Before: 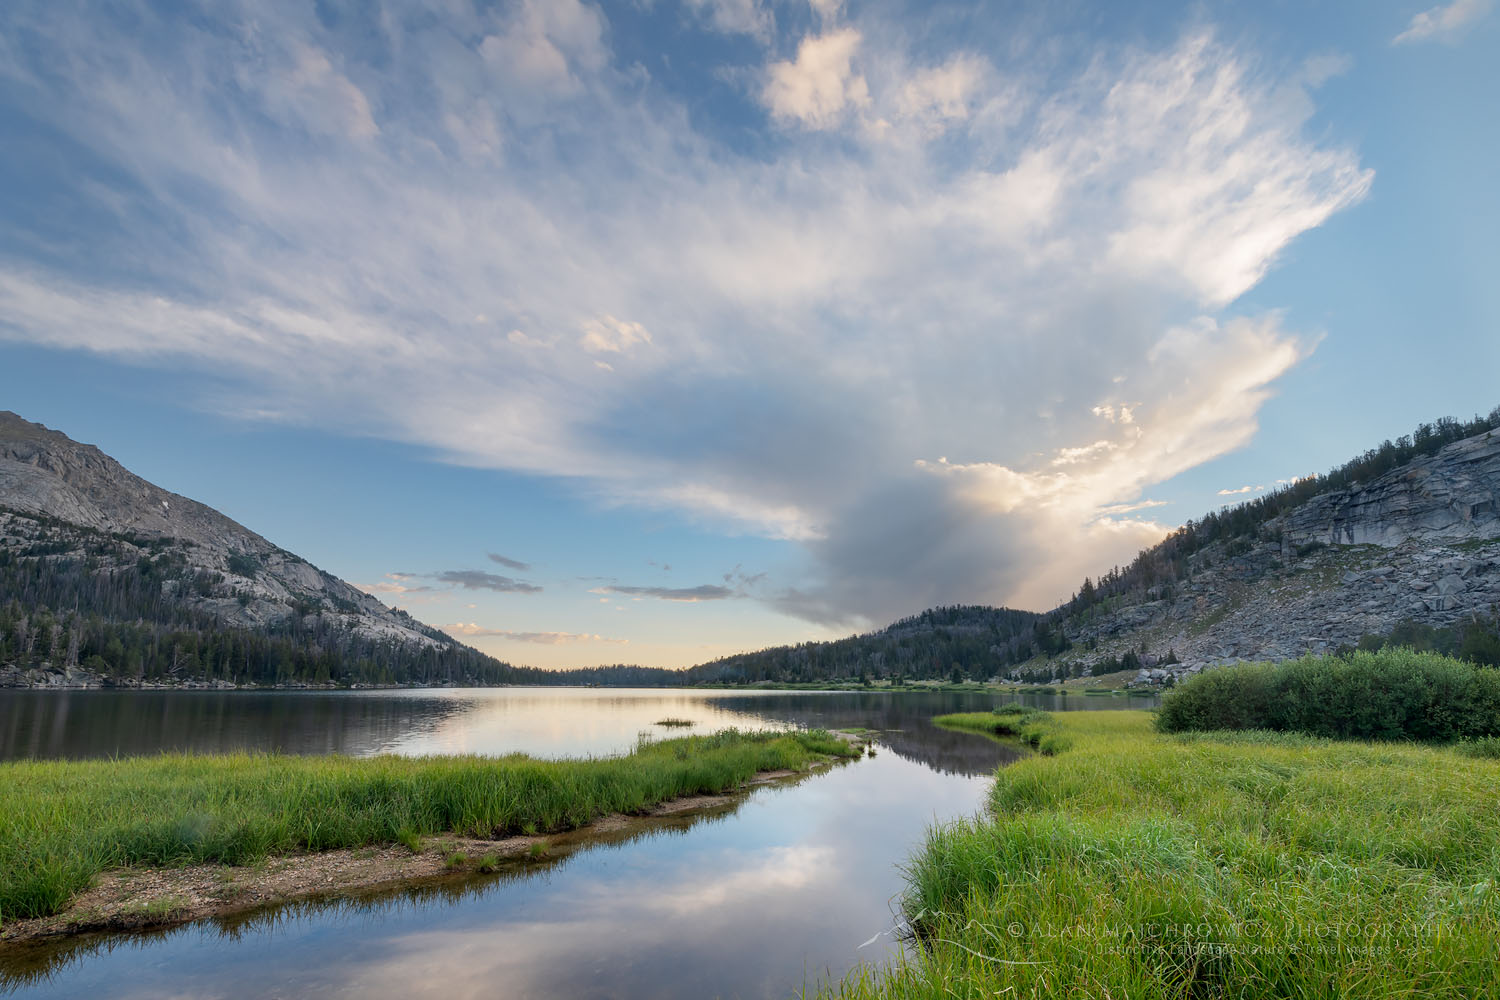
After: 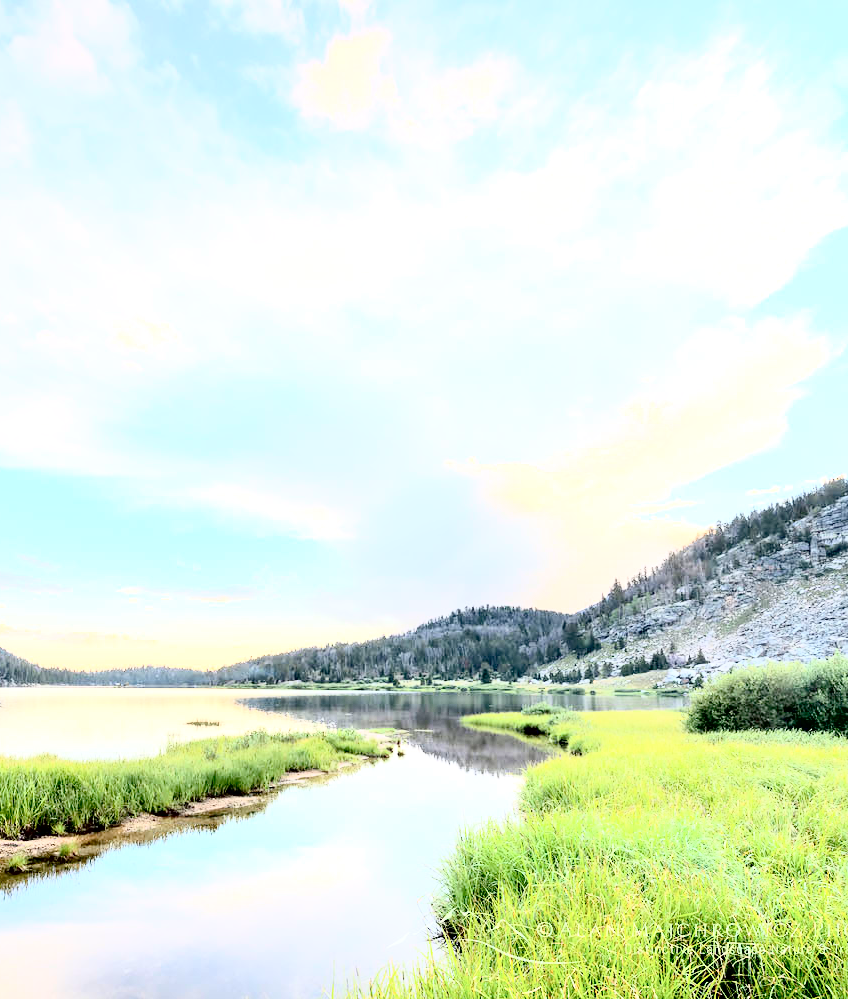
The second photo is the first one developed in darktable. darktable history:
crop: left 31.466%, top 0.024%, right 11.966%
tone curve: curves: ch0 [(0, 0) (0.003, 0.003) (0.011, 0.011) (0.025, 0.026) (0.044, 0.045) (0.069, 0.087) (0.1, 0.141) (0.136, 0.202) (0.177, 0.271) (0.224, 0.357) (0.277, 0.461) (0.335, 0.583) (0.399, 0.685) (0.468, 0.782) (0.543, 0.867) (0.623, 0.927) (0.709, 0.96) (0.801, 0.975) (0.898, 0.987) (1, 1)], color space Lab, independent channels, preserve colors none
exposure: black level correction 0.008, exposure 0.972 EV, compensate highlight preservation false
